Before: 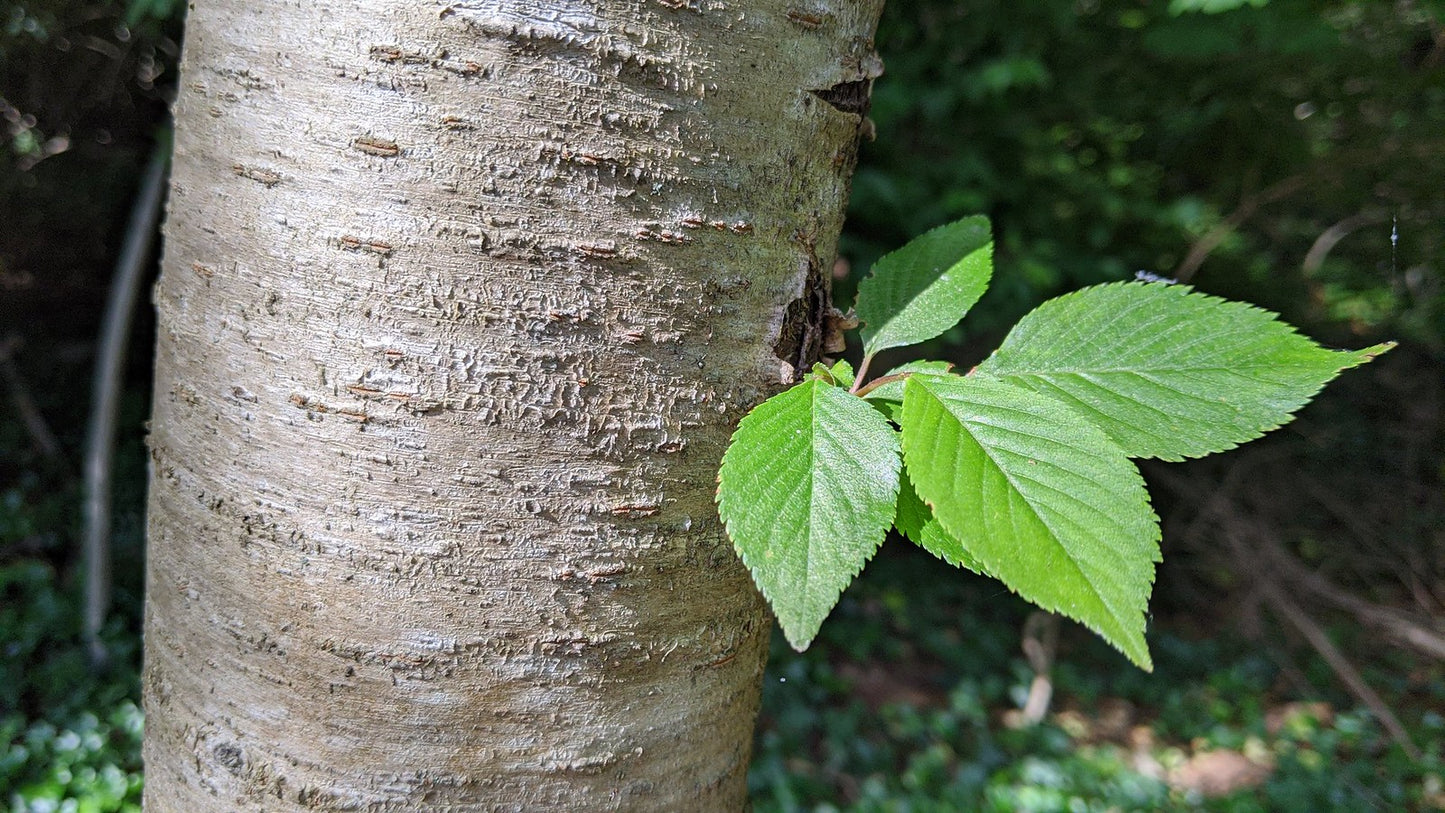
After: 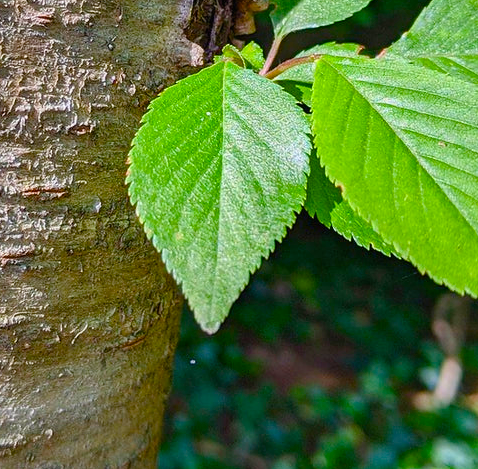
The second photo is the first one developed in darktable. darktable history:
color balance rgb: linear chroma grading › global chroma 18.9%, perceptual saturation grading › global saturation 20%, perceptual saturation grading › highlights -25%, perceptual saturation grading › shadows 50%, global vibrance 18.93%
contrast brightness saturation: contrast -0.02, brightness -0.01, saturation 0.03
crop: left 40.878%, top 39.176%, right 25.993%, bottom 3.081%
